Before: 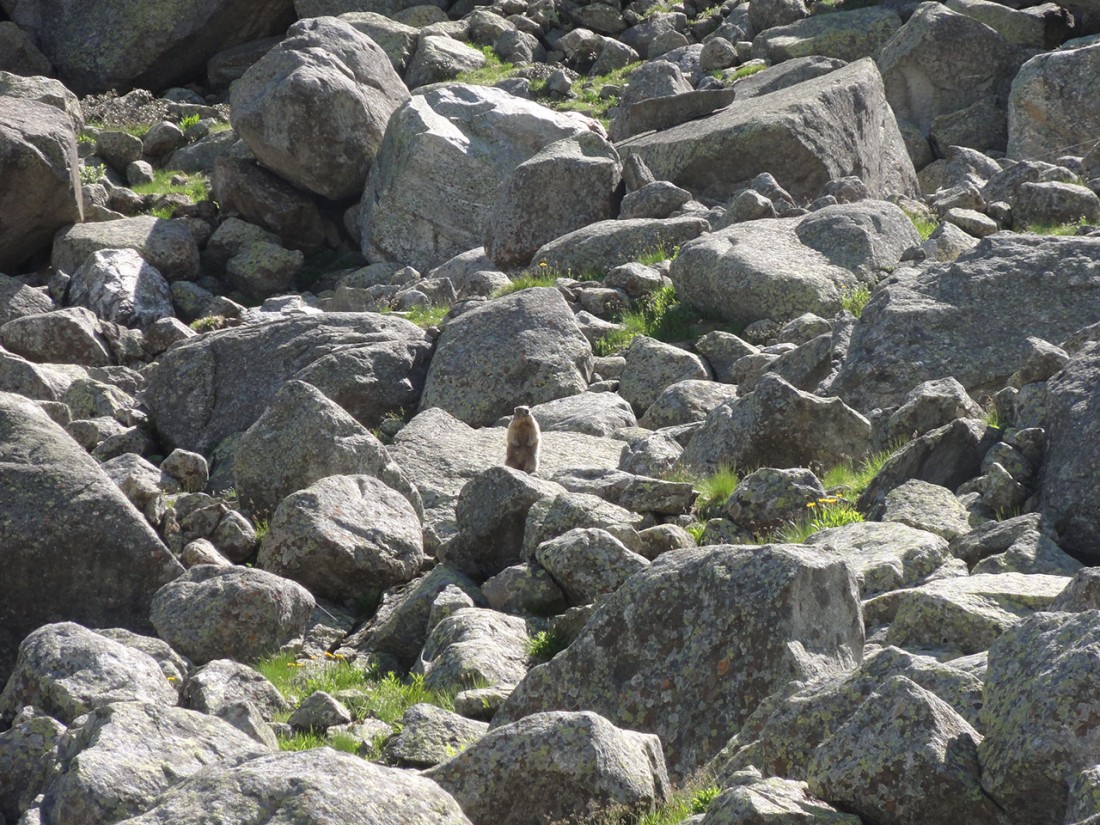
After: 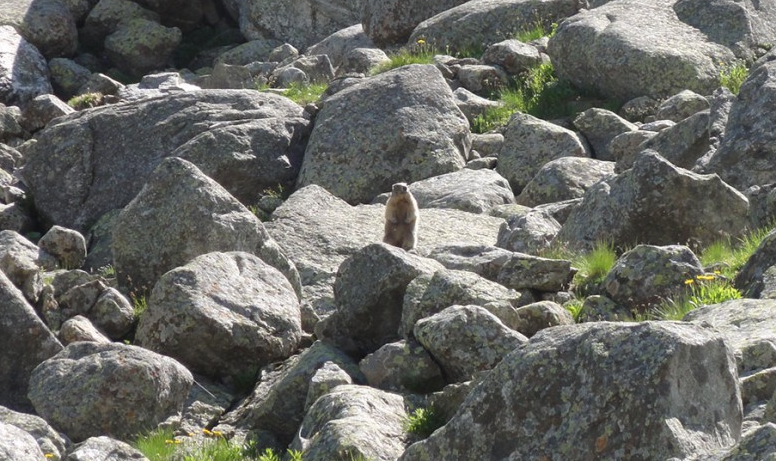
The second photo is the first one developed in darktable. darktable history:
crop: left 11.1%, top 27.131%, right 18.305%, bottom 16.944%
